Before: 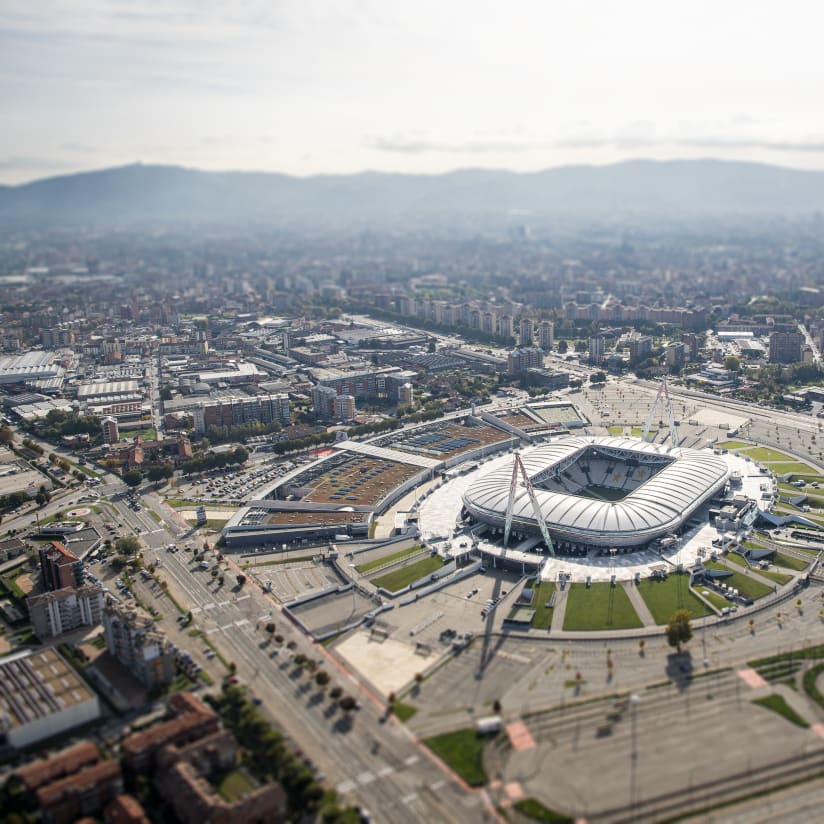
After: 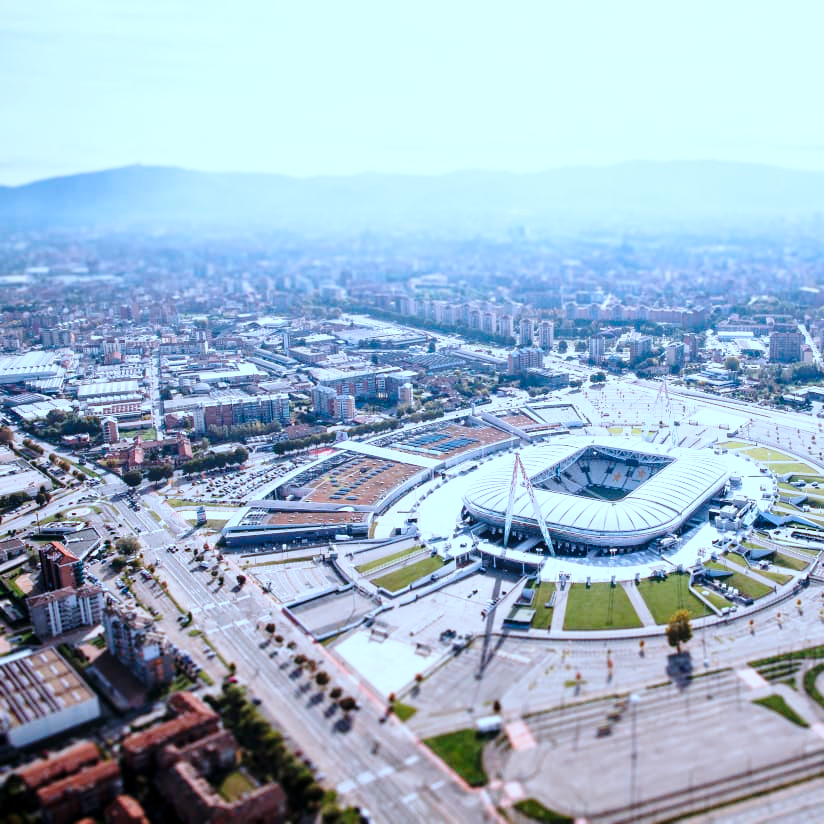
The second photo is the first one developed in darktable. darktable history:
color correction: highlights a* -10.69, highlights b* -19.19
base curve: curves: ch0 [(0, 0) (0.028, 0.03) (0.121, 0.232) (0.46, 0.748) (0.859, 0.968) (1, 1)], preserve colors none
white balance: red 1.066, blue 1.119
